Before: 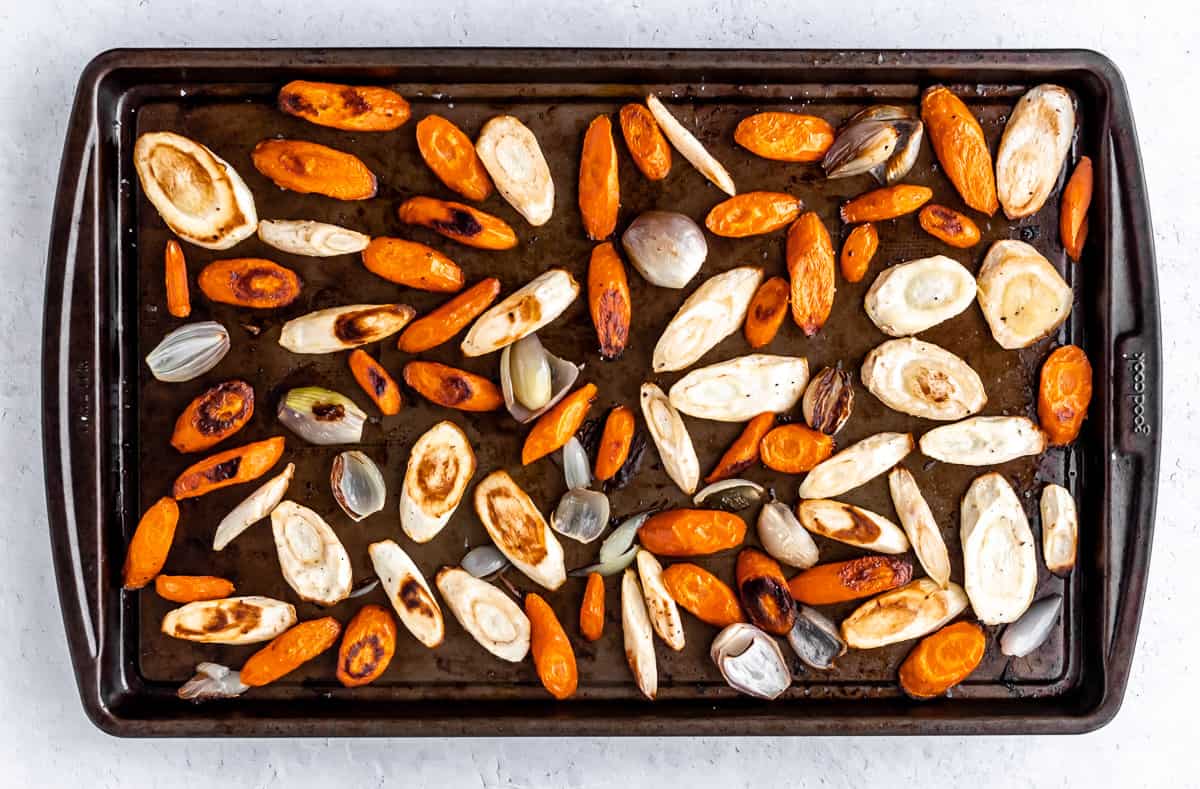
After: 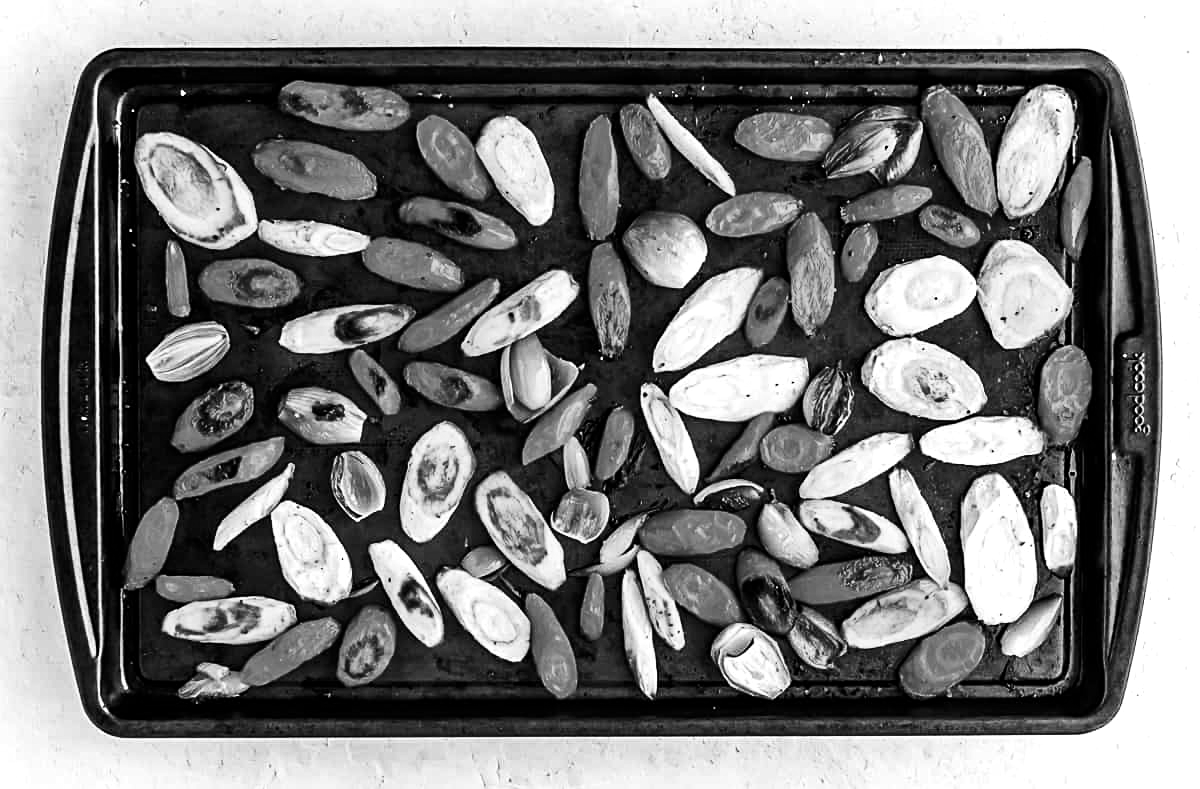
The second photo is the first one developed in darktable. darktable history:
sharpen: radius 2.167, amount 0.381, threshold 0
monochrome: size 1
contrast brightness saturation: contrast 0.18, saturation 0.3
color balance: contrast 8.5%, output saturation 105%
